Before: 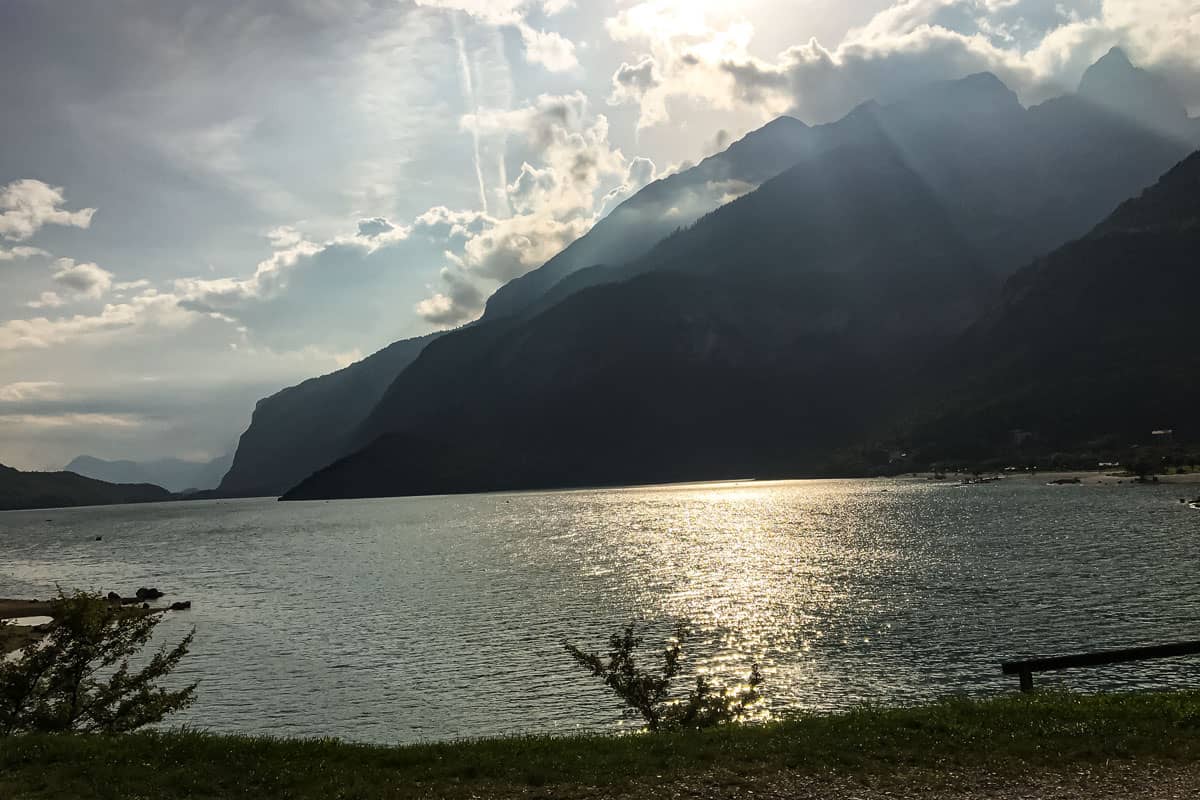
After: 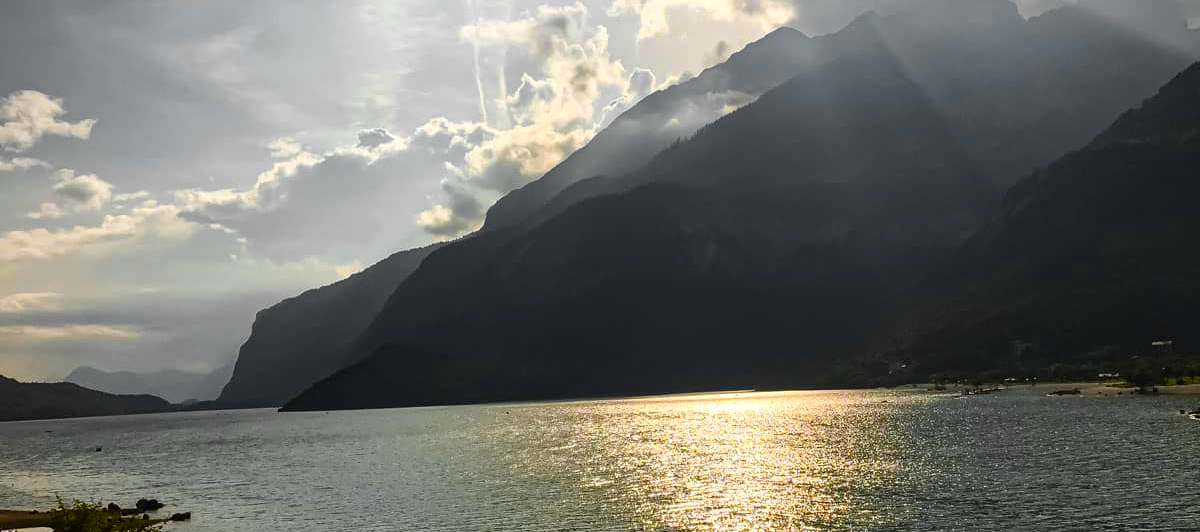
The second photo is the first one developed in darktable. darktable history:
crop: top 11.159%, bottom 22.237%
color balance rgb: perceptual saturation grading › global saturation 34.885%, perceptual saturation grading › highlights -24.927%, perceptual saturation grading › shadows 49.931%
color zones: curves: ch0 [(0.257, 0.558) (0.75, 0.565)]; ch1 [(0.004, 0.857) (0.14, 0.416) (0.257, 0.695) (0.442, 0.032) (0.736, 0.266) (0.891, 0.741)]; ch2 [(0, 0.623) (0.112, 0.436) (0.271, 0.474) (0.516, 0.64) (0.743, 0.286)]
